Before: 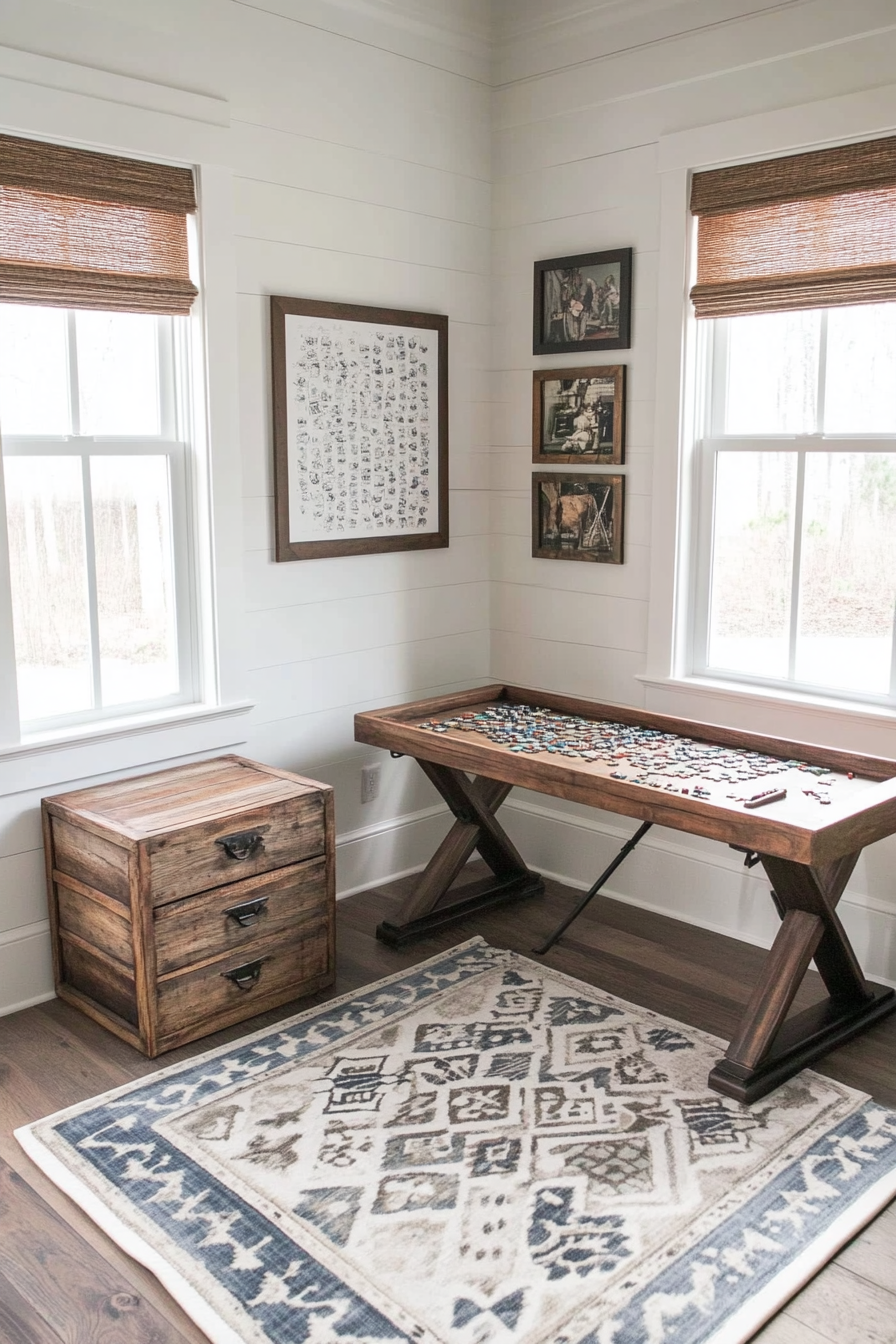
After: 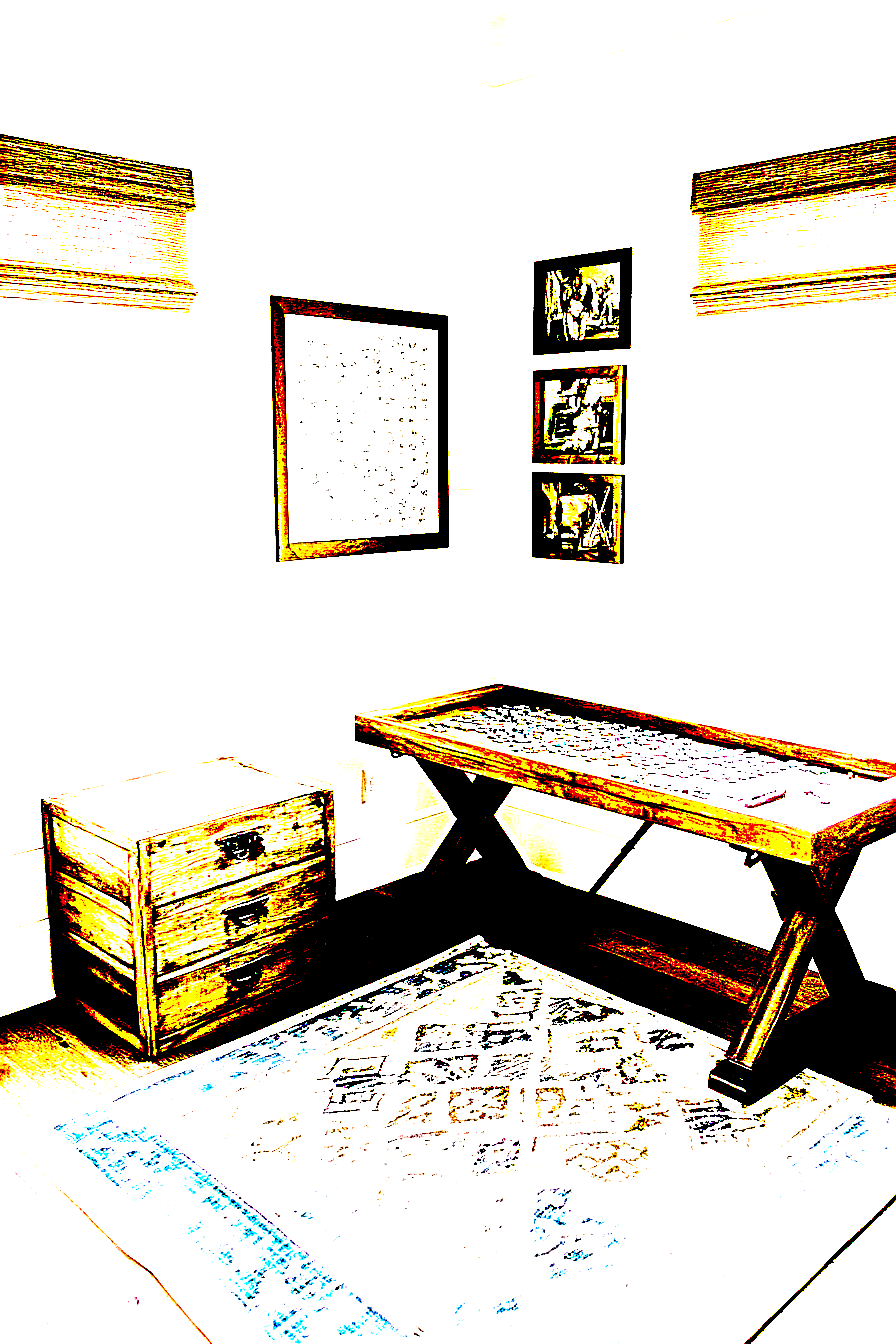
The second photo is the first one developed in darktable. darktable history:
exposure: black level correction 0.1, exposure 3 EV, compensate highlight preservation false
sharpen: radius 2.584, amount 0.688
color balance rgb: linear chroma grading › global chroma 15%, perceptual saturation grading › global saturation 30%
